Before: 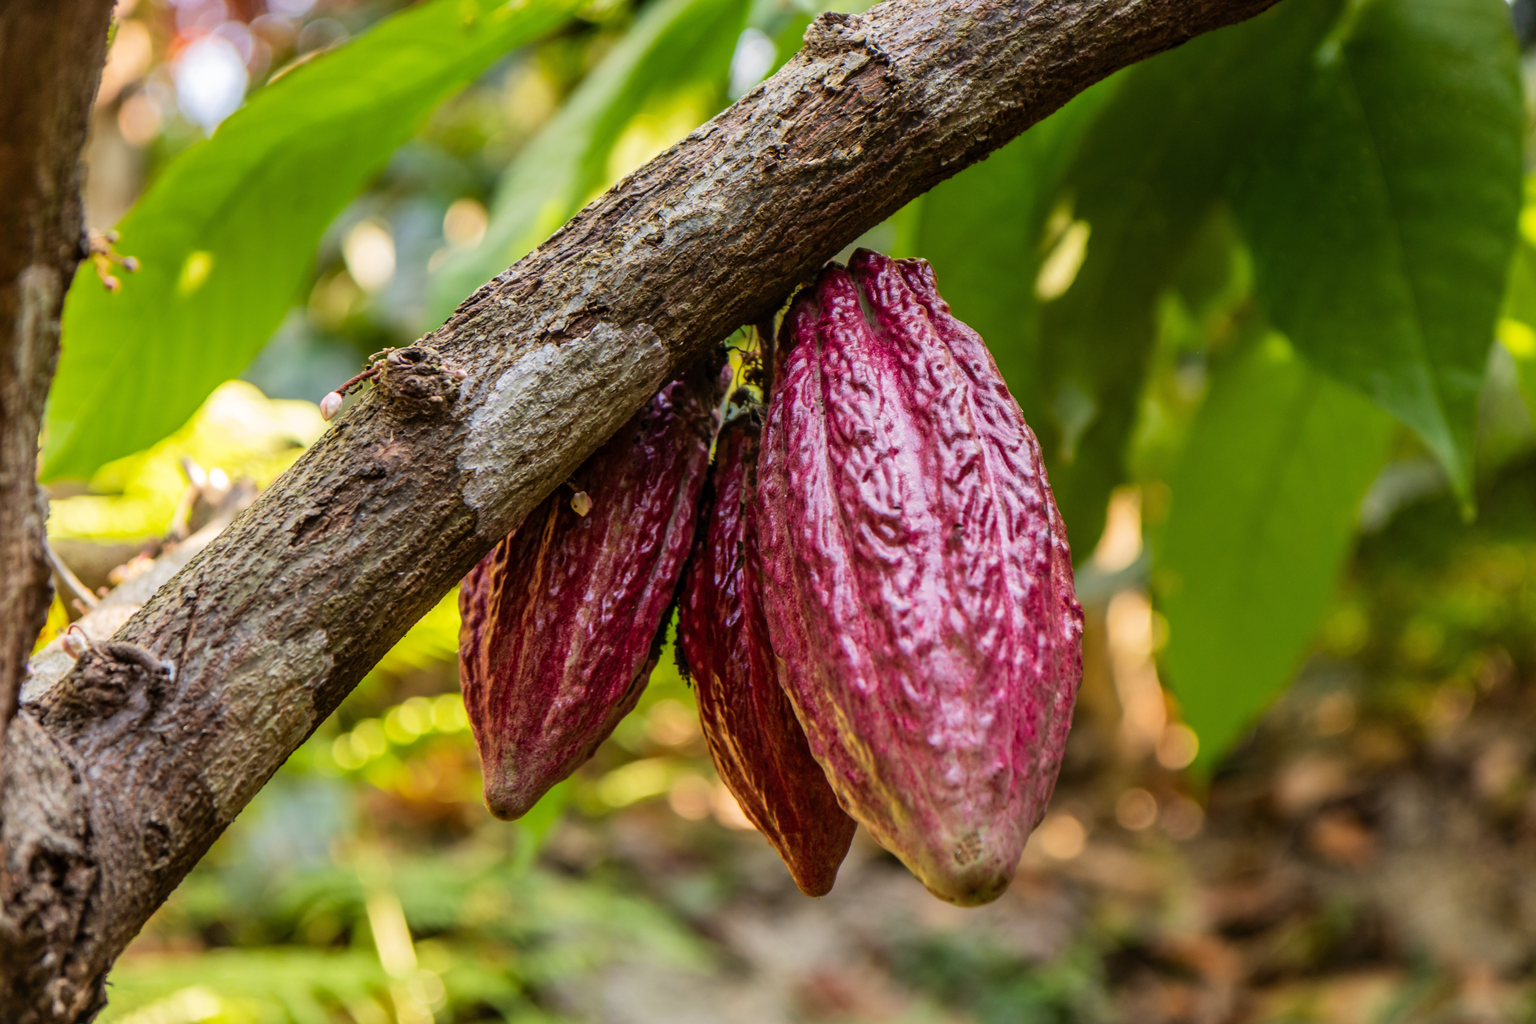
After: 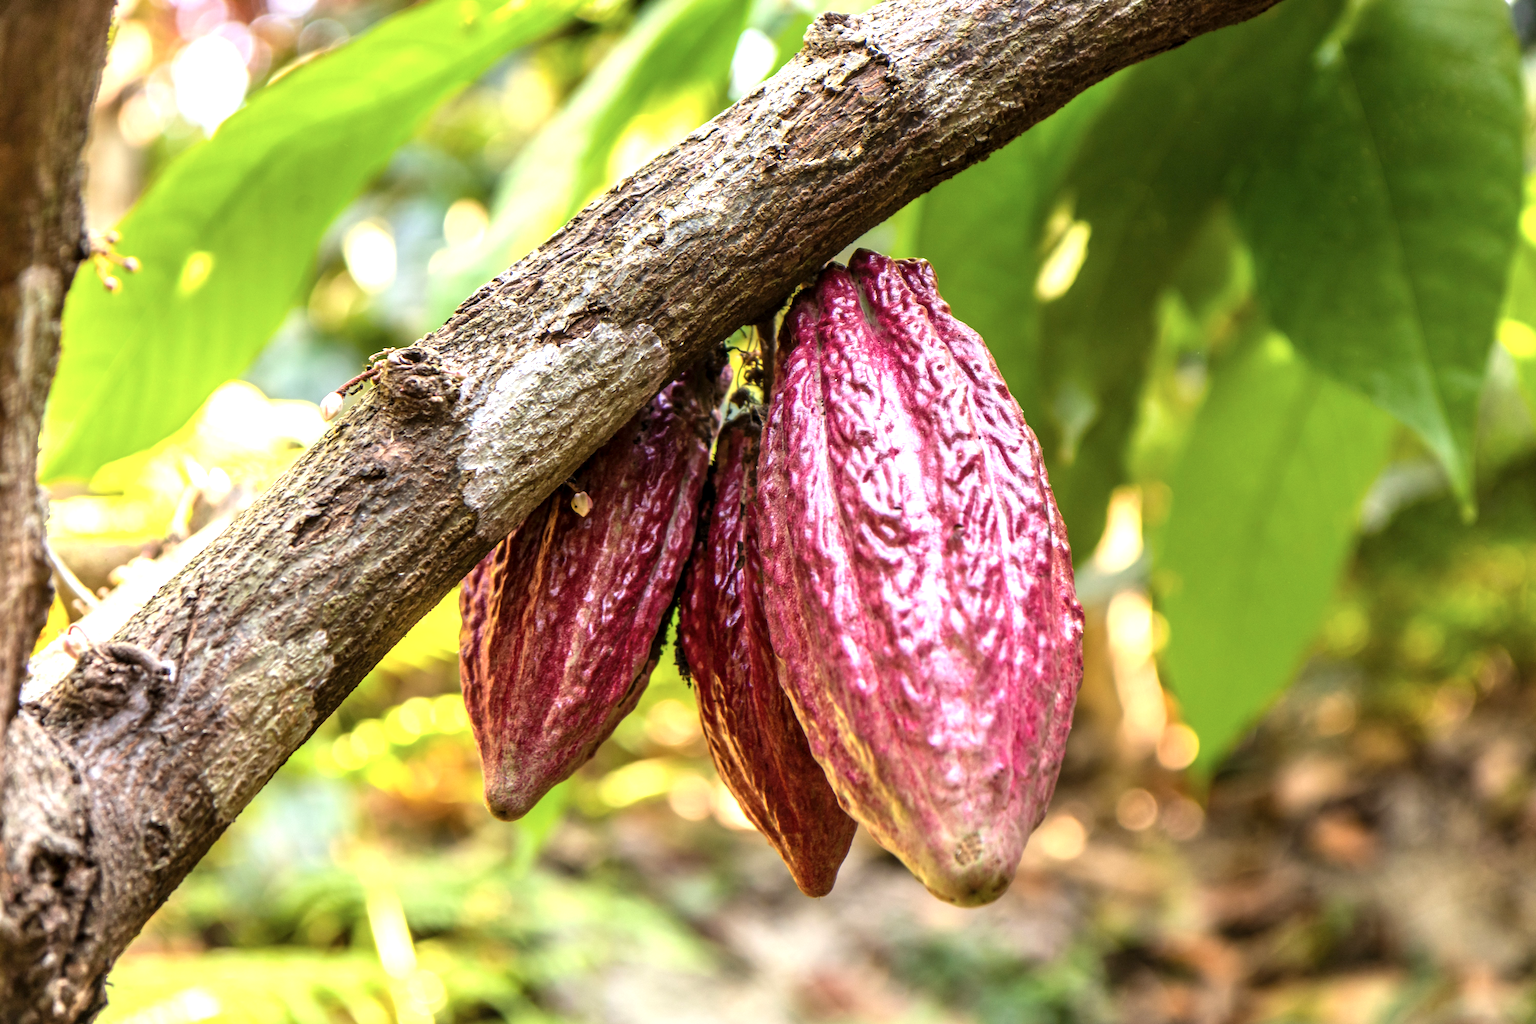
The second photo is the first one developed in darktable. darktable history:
exposure: black level correction 0.001, exposure 1.129 EV, compensate exposure bias true, compensate highlight preservation false
color correction: highlights b* 0.058, saturation 0.87
